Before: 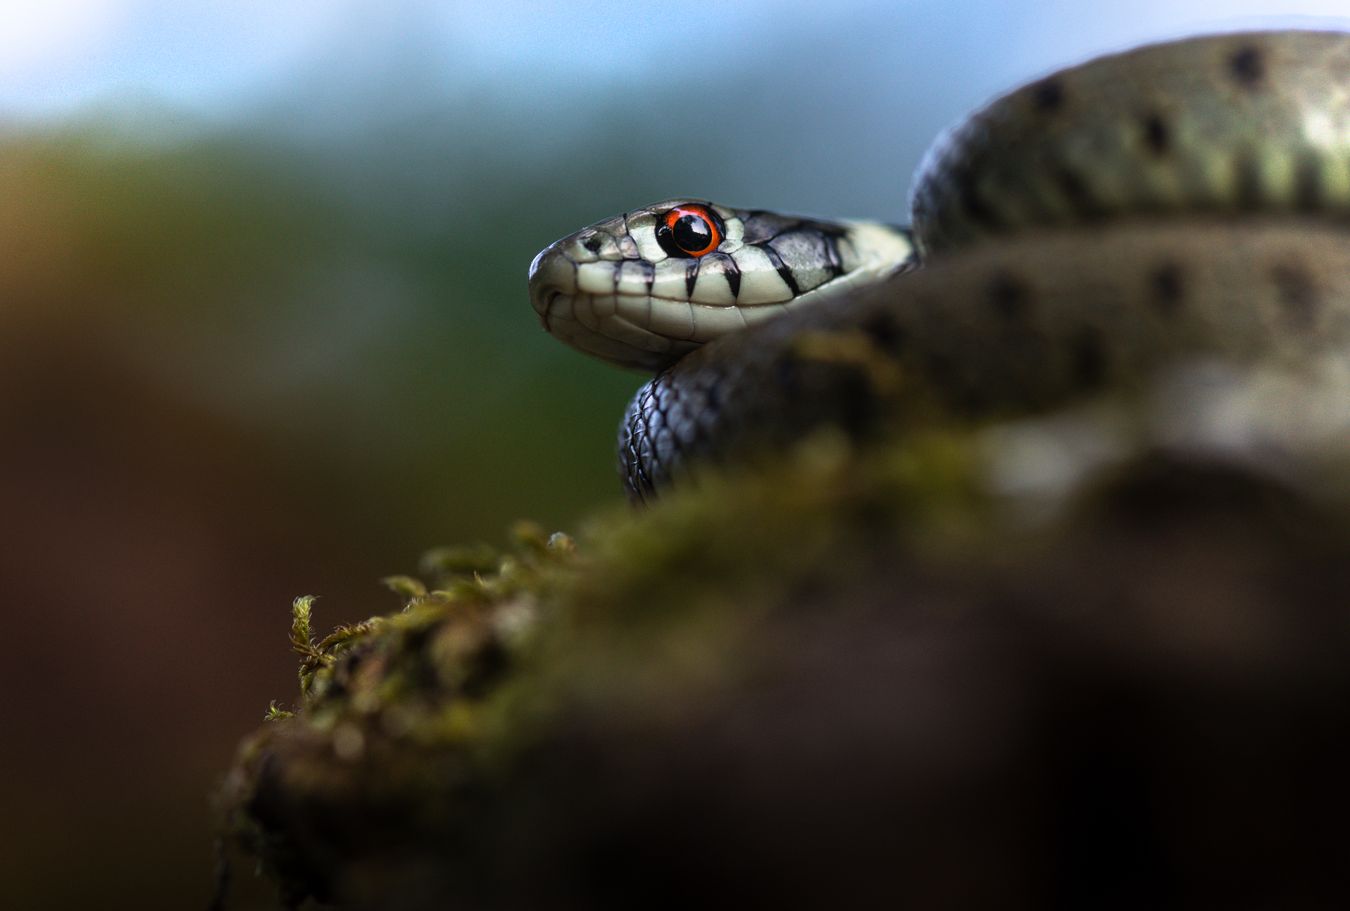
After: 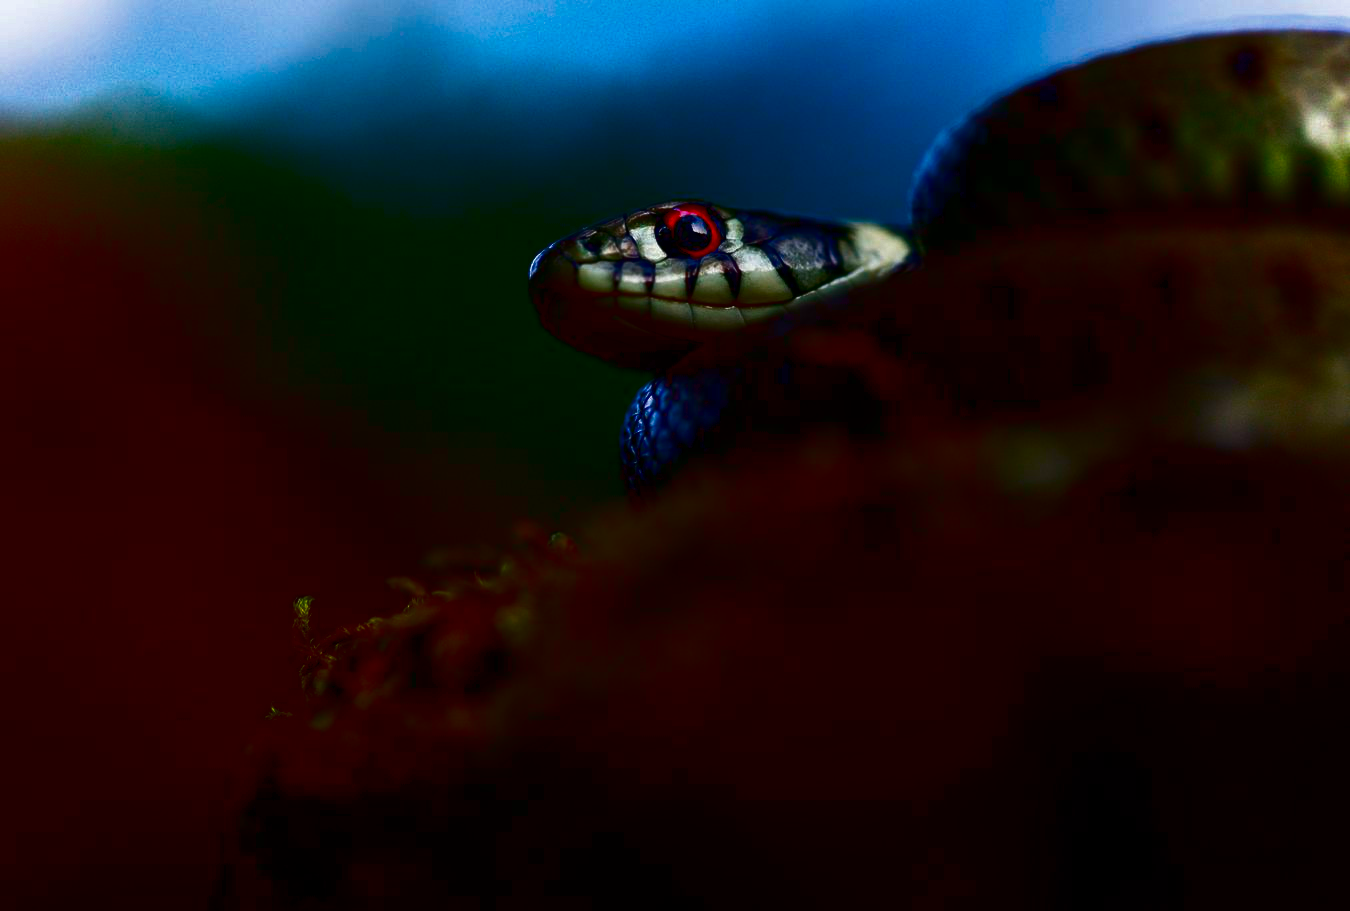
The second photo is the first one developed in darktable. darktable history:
color balance rgb: perceptual saturation grading › global saturation 20%, perceptual saturation grading › highlights -25%, perceptual saturation grading › shadows 25%
contrast brightness saturation: brightness -1, saturation 1
